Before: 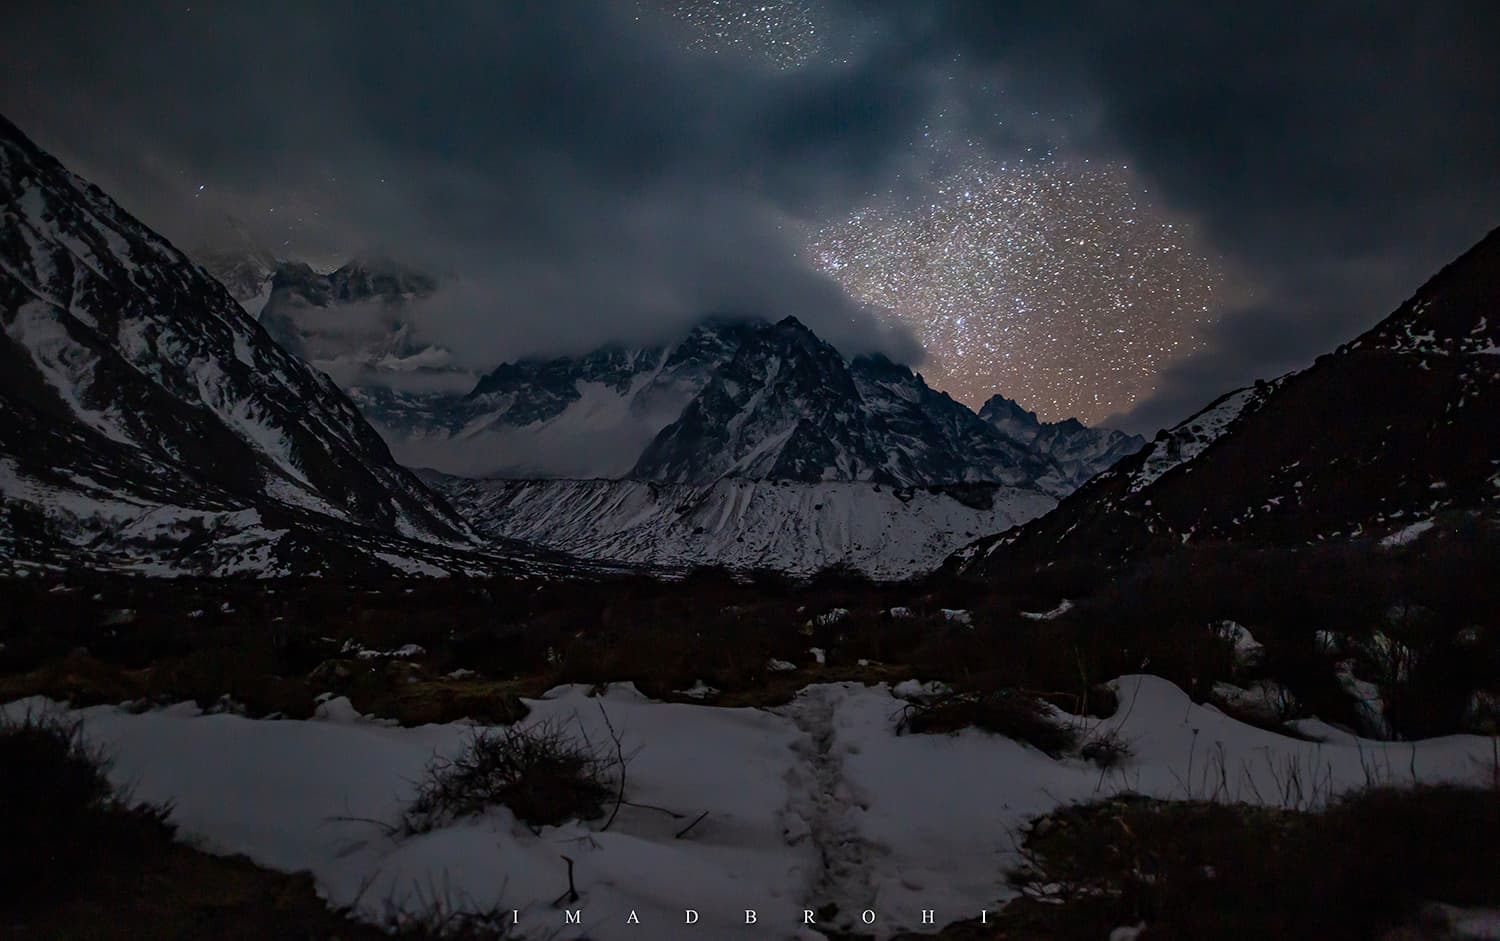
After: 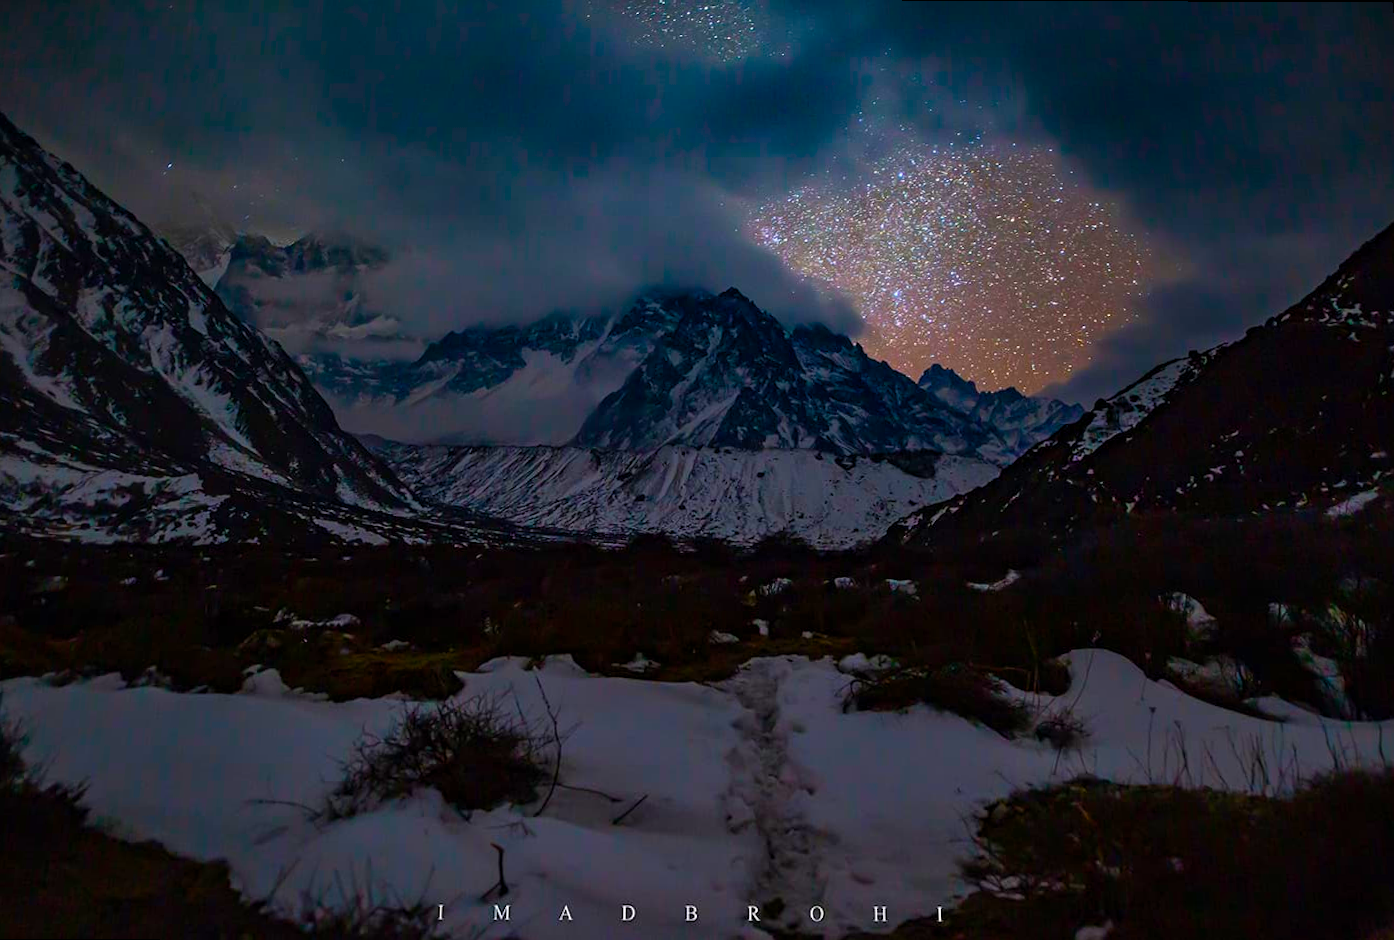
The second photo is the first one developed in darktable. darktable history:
color balance rgb: linear chroma grading › global chroma 42%, perceptual saturation grading › global saturation 42%, global vibrance 33%
rotate and perspective: rotation 0.215°, lens shift (vertical) -0.139, crop left 0.069, crop right 0.939, crop top 0.002, crop bottom 0.996
